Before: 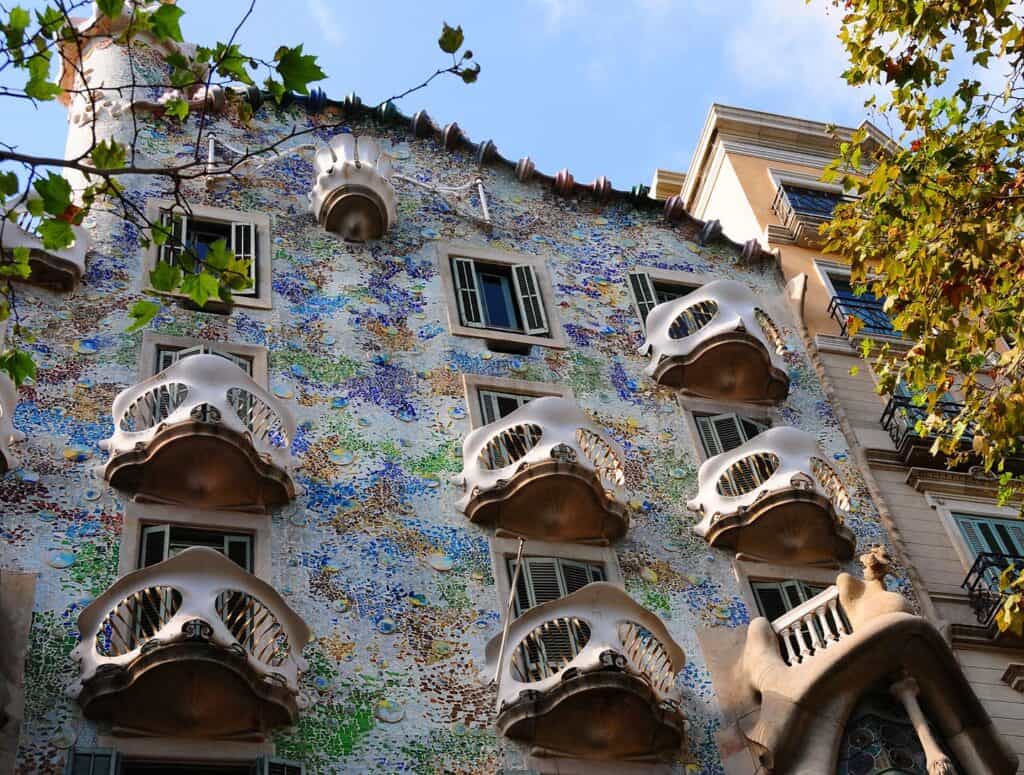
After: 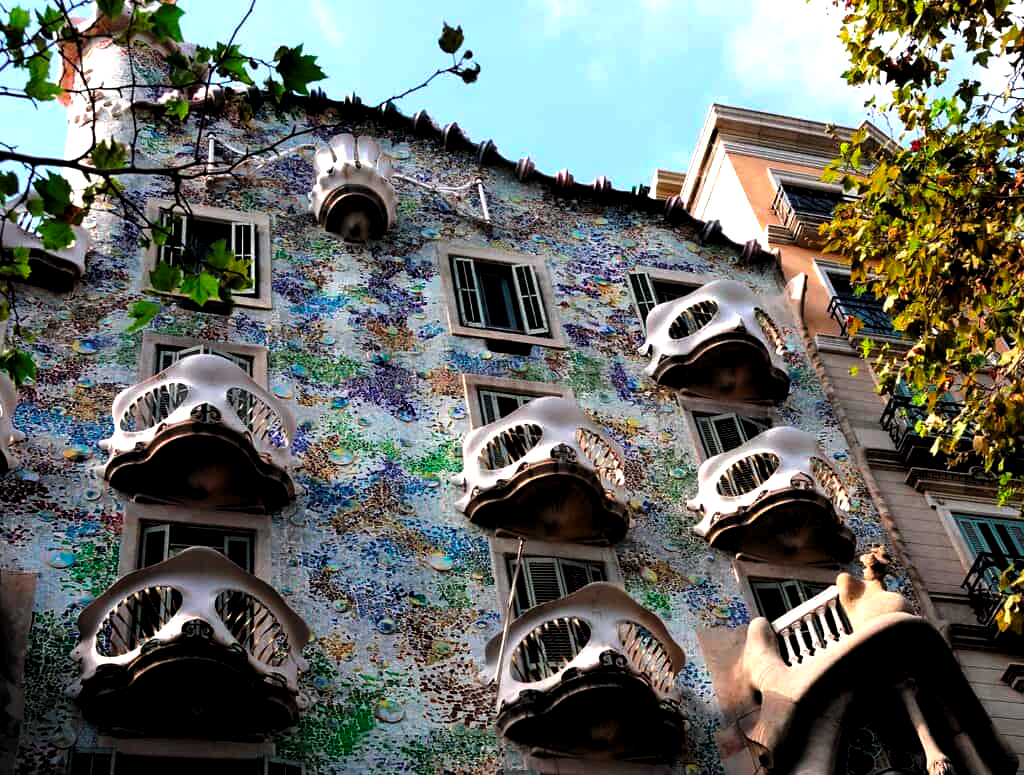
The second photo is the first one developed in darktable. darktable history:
levels: levels [0.129, 0.519, 0.867]
color contrast: green-magenta contrast 1.73, blue-yellow contrast 1.15
exposure: exposure 0.127 EV, compensate highlight preservation false
contrast brightness saturation: contrast 0.03, brightness -0.04
